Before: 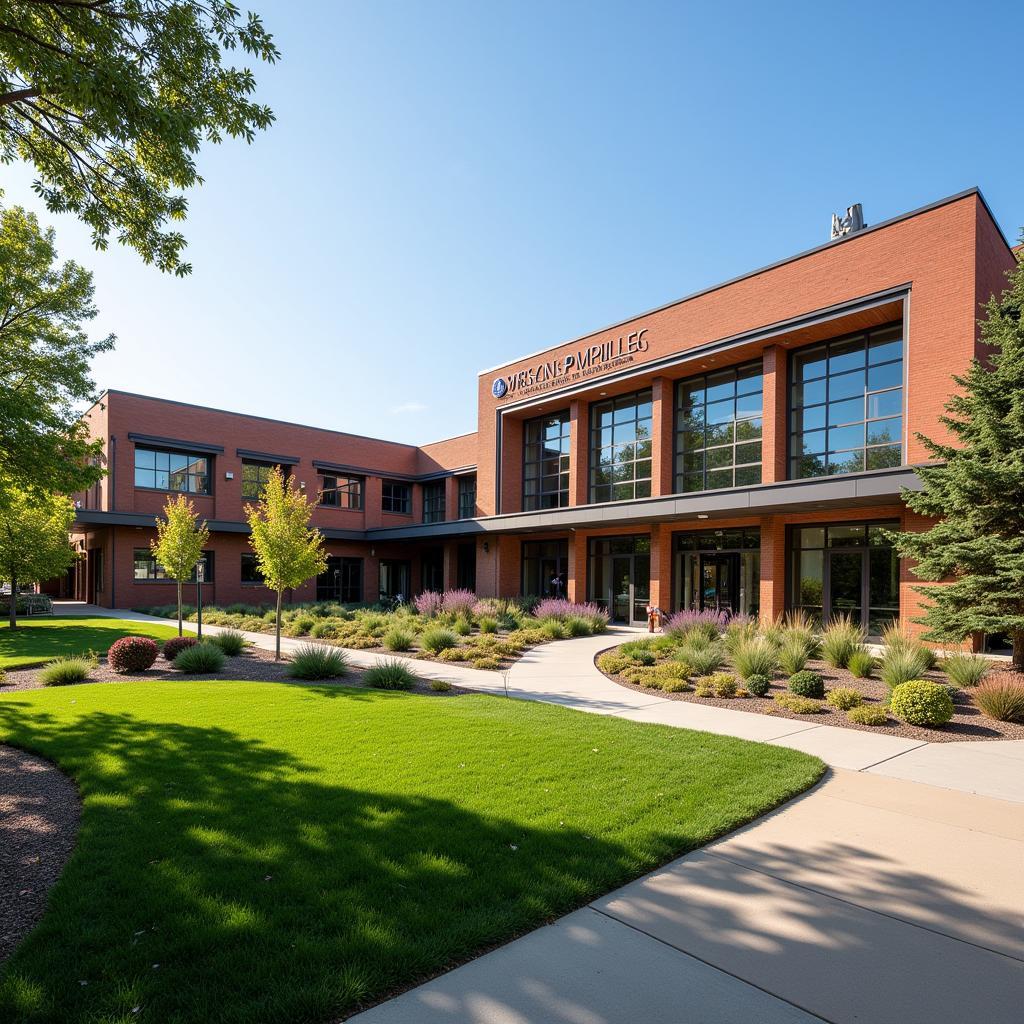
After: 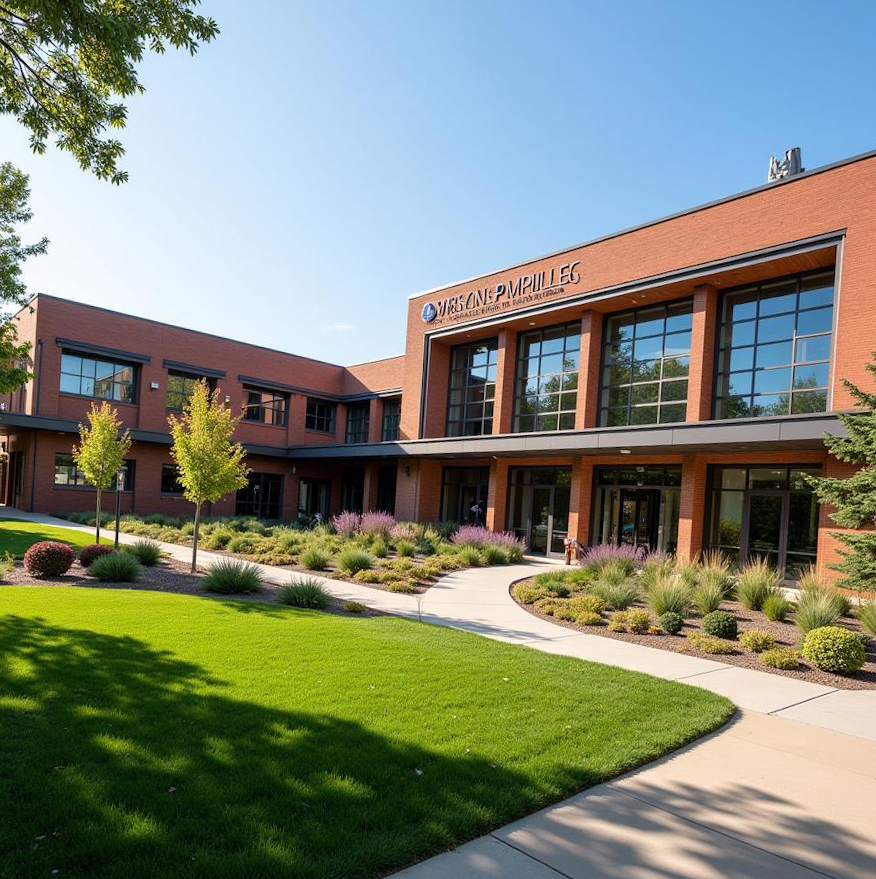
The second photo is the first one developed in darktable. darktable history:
crop and rotate: angle -3.04°, left 5.339%, top 5.21%, right 4.656%, bottom 4.51%
